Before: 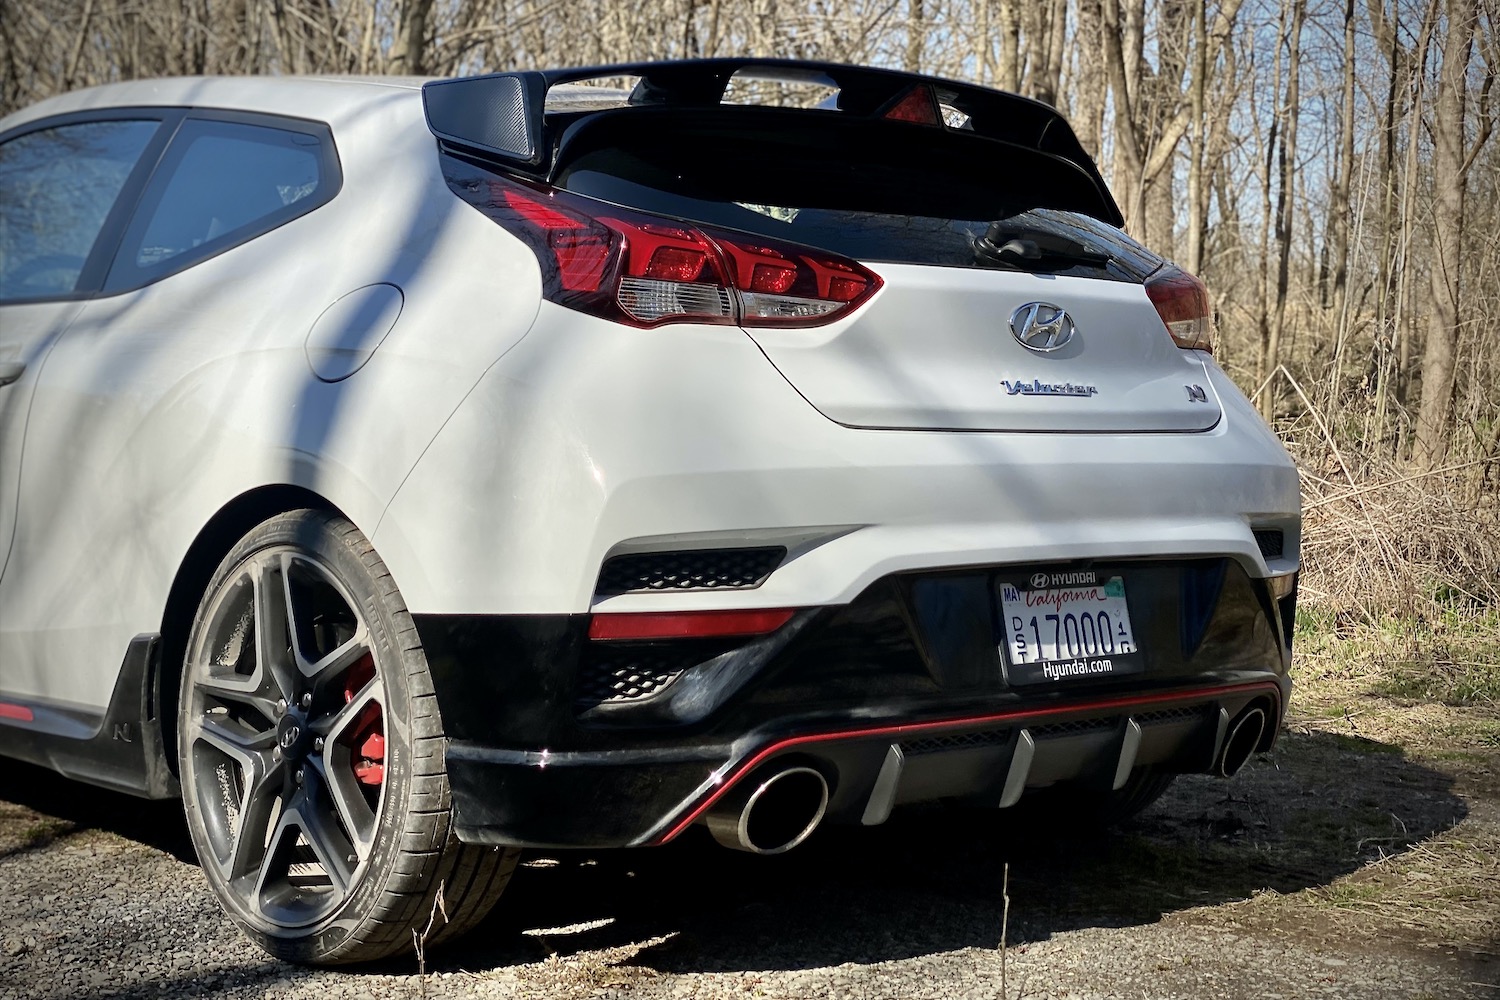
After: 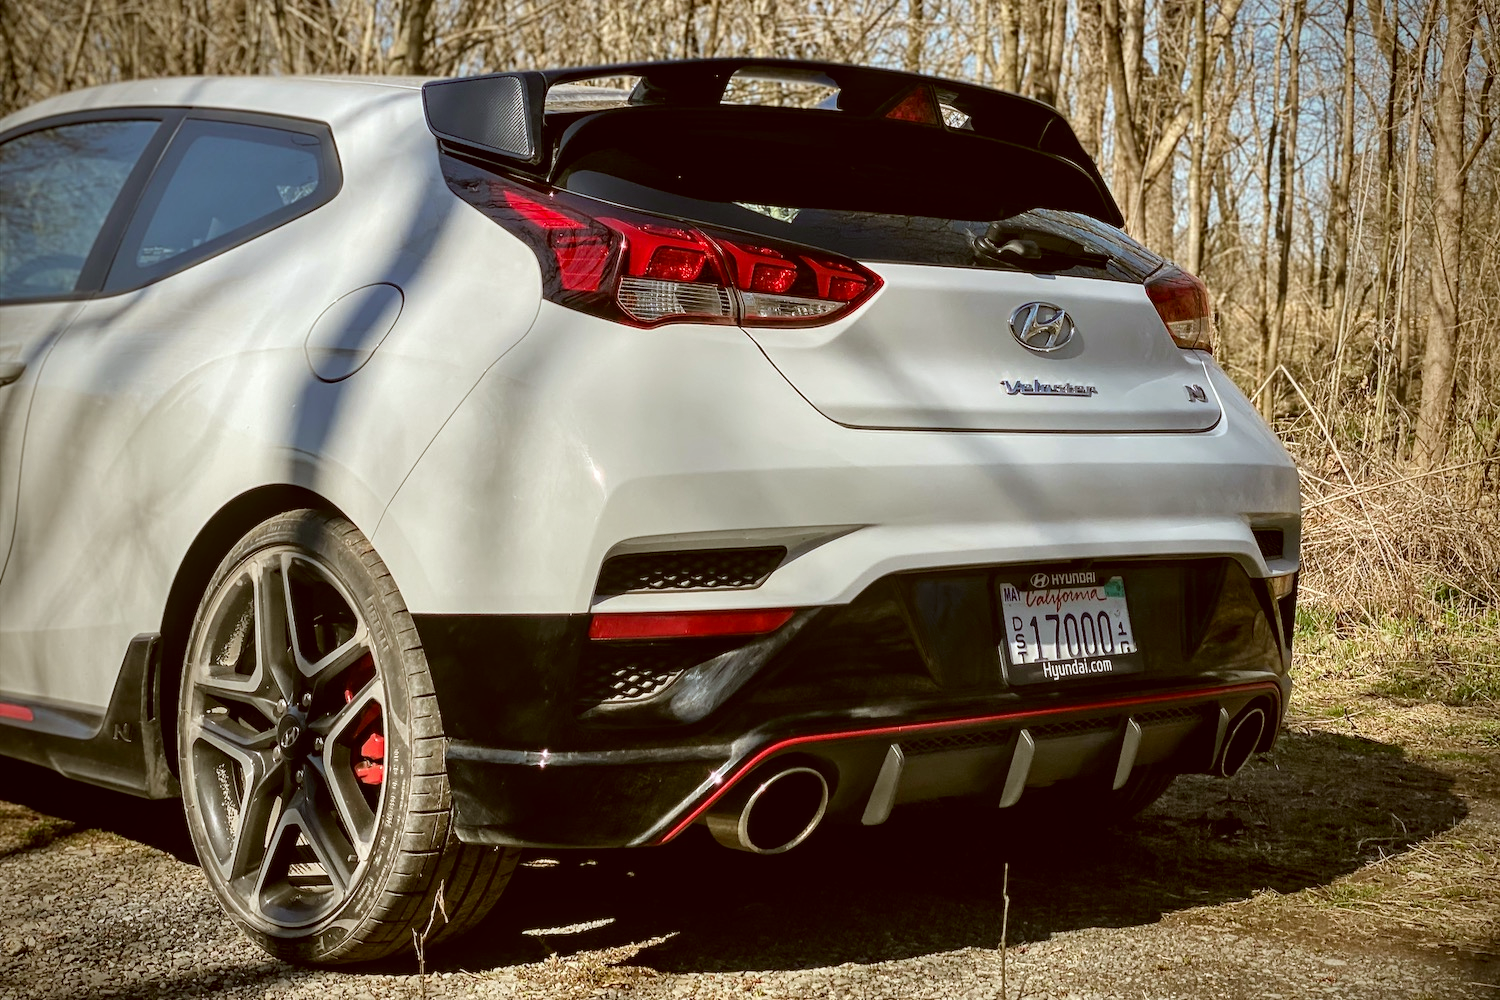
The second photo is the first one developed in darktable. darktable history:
color correction: highlights a* -0.401, highlights b* 0.172, shadows a* 4.74, shadows b* 20.81
local contrast: on, module defaults
